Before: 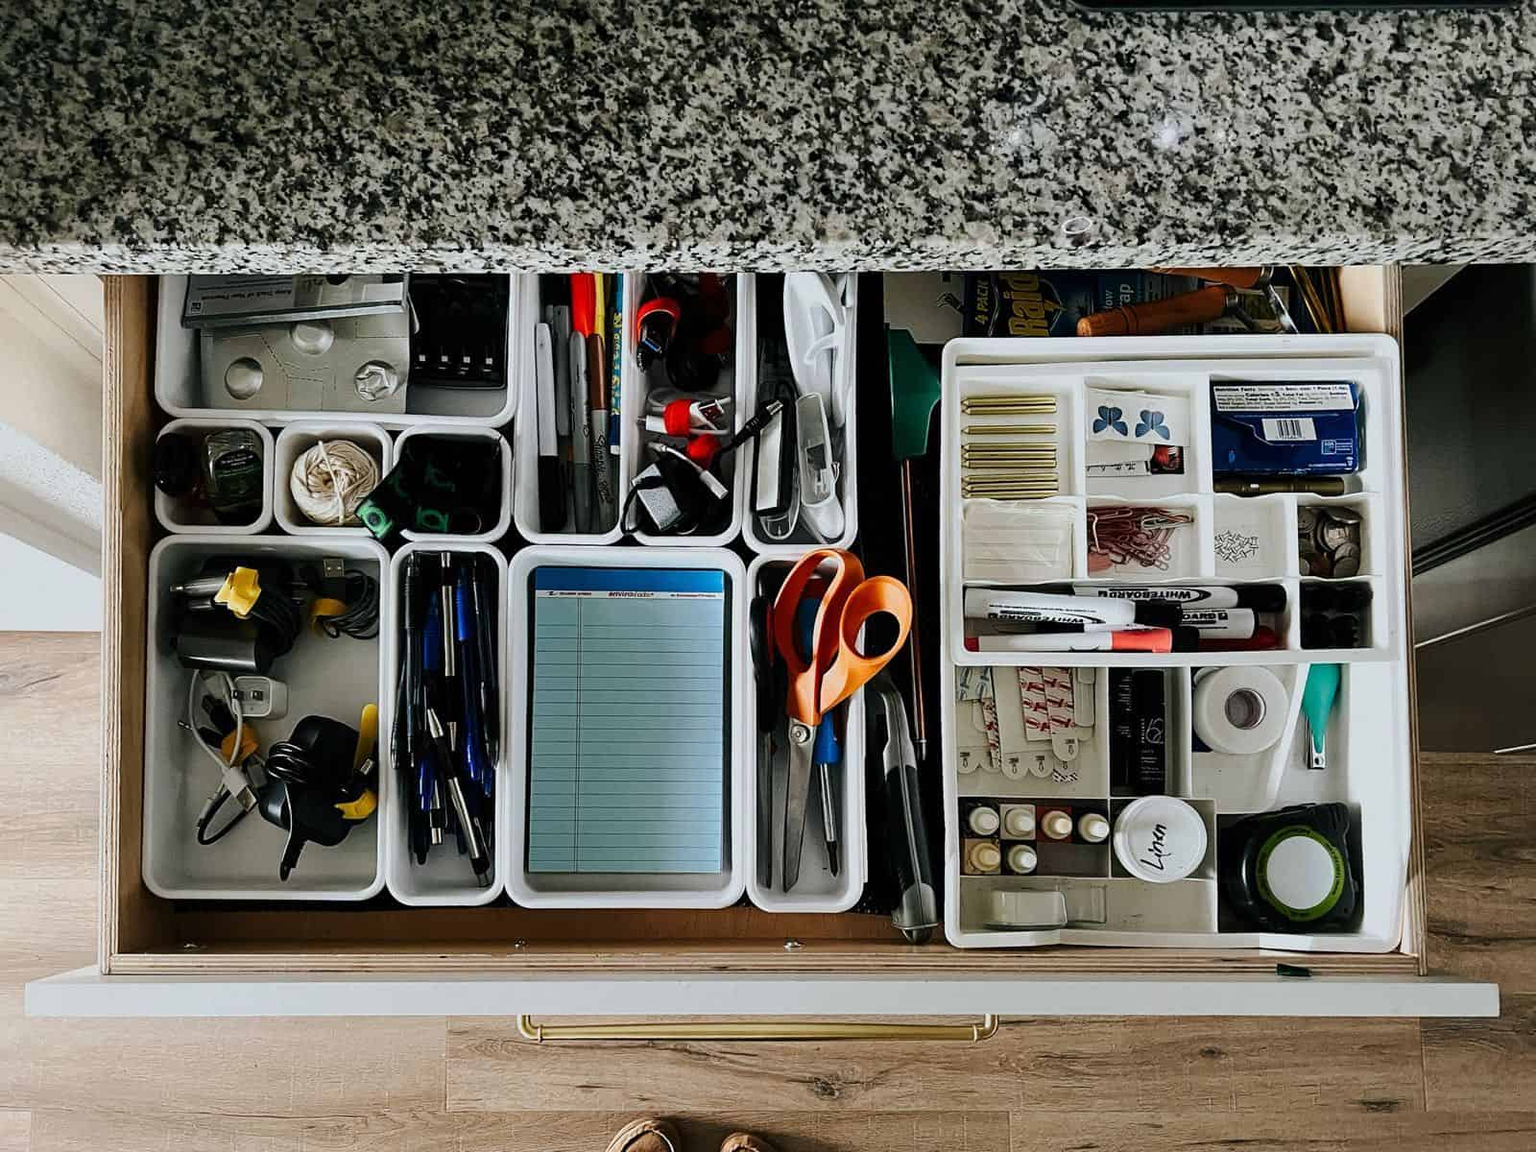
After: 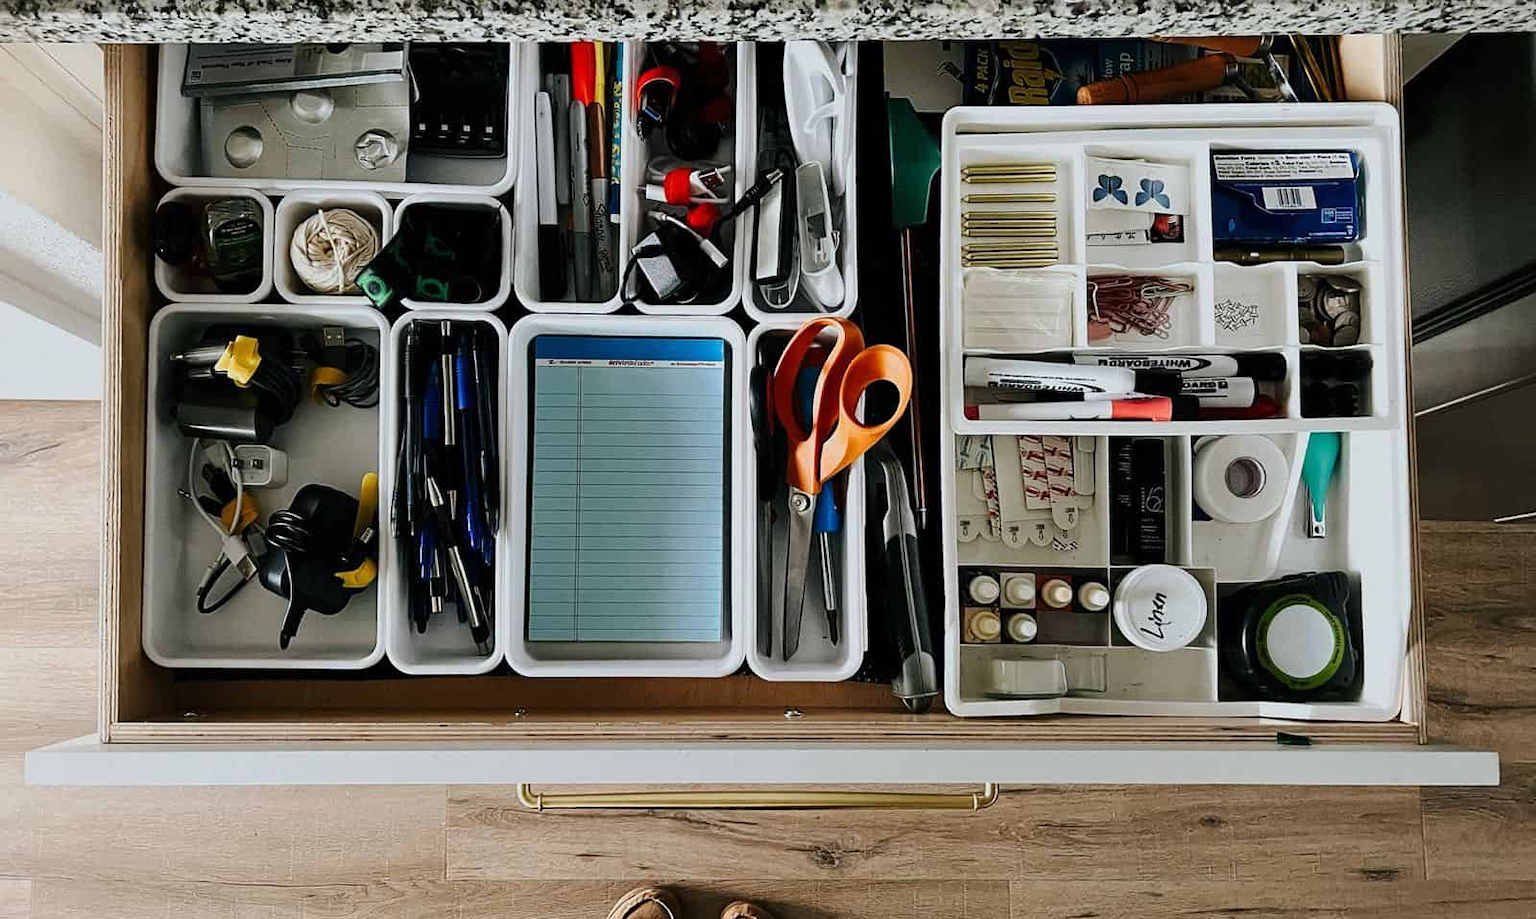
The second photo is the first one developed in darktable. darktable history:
crop and rotate: top 20.092%
